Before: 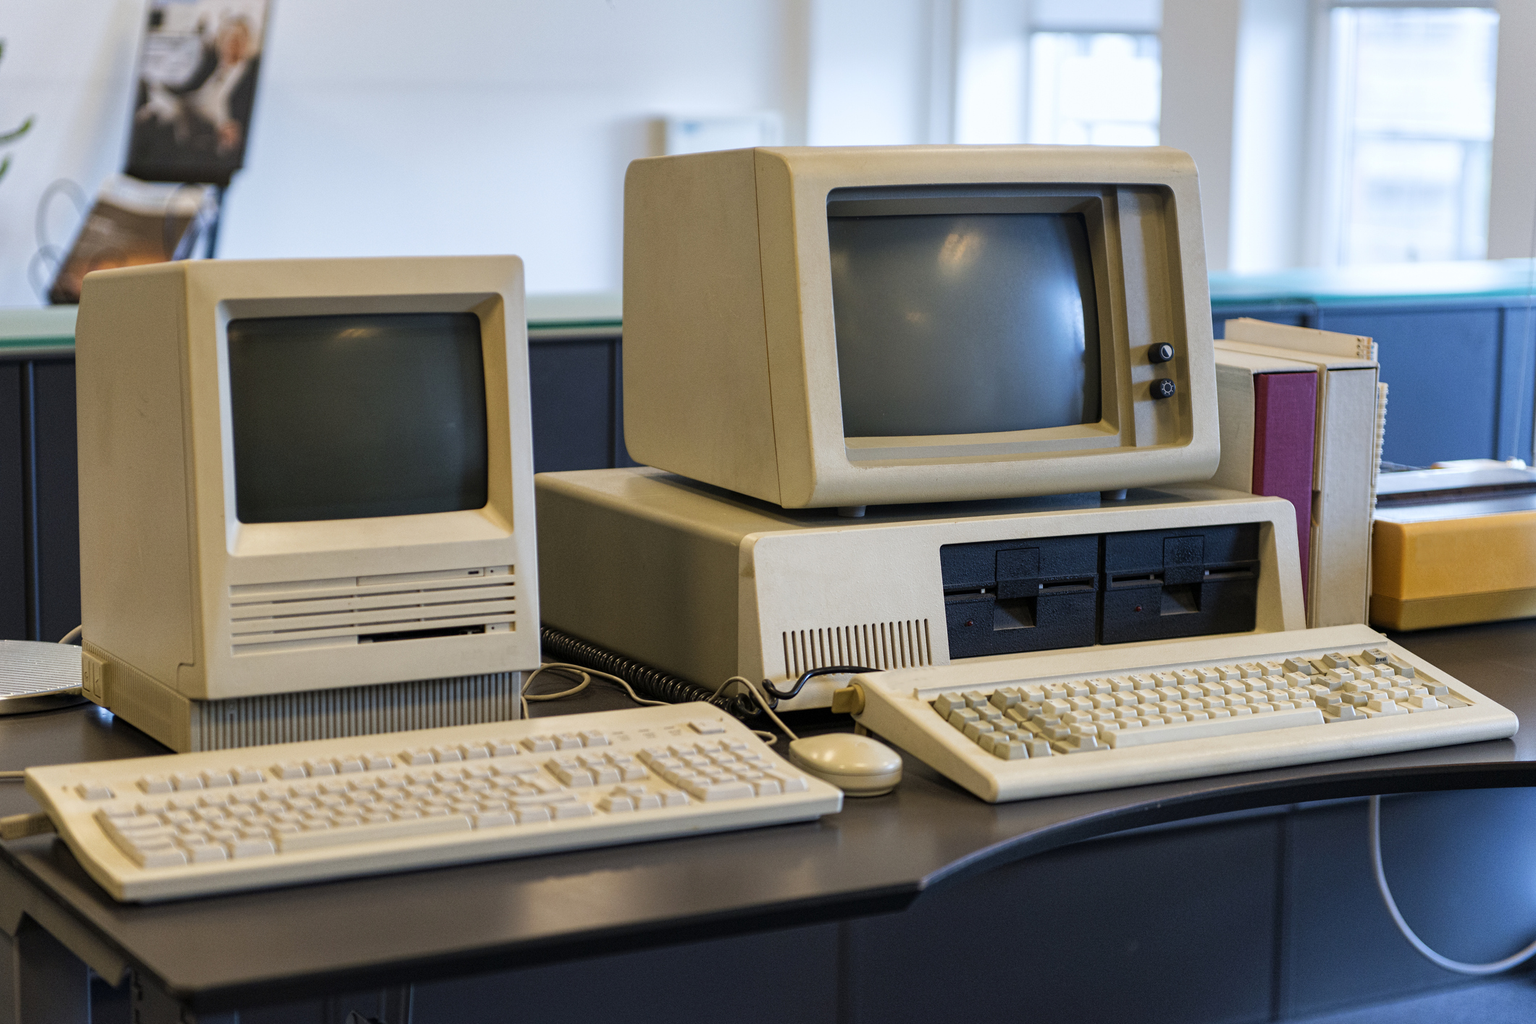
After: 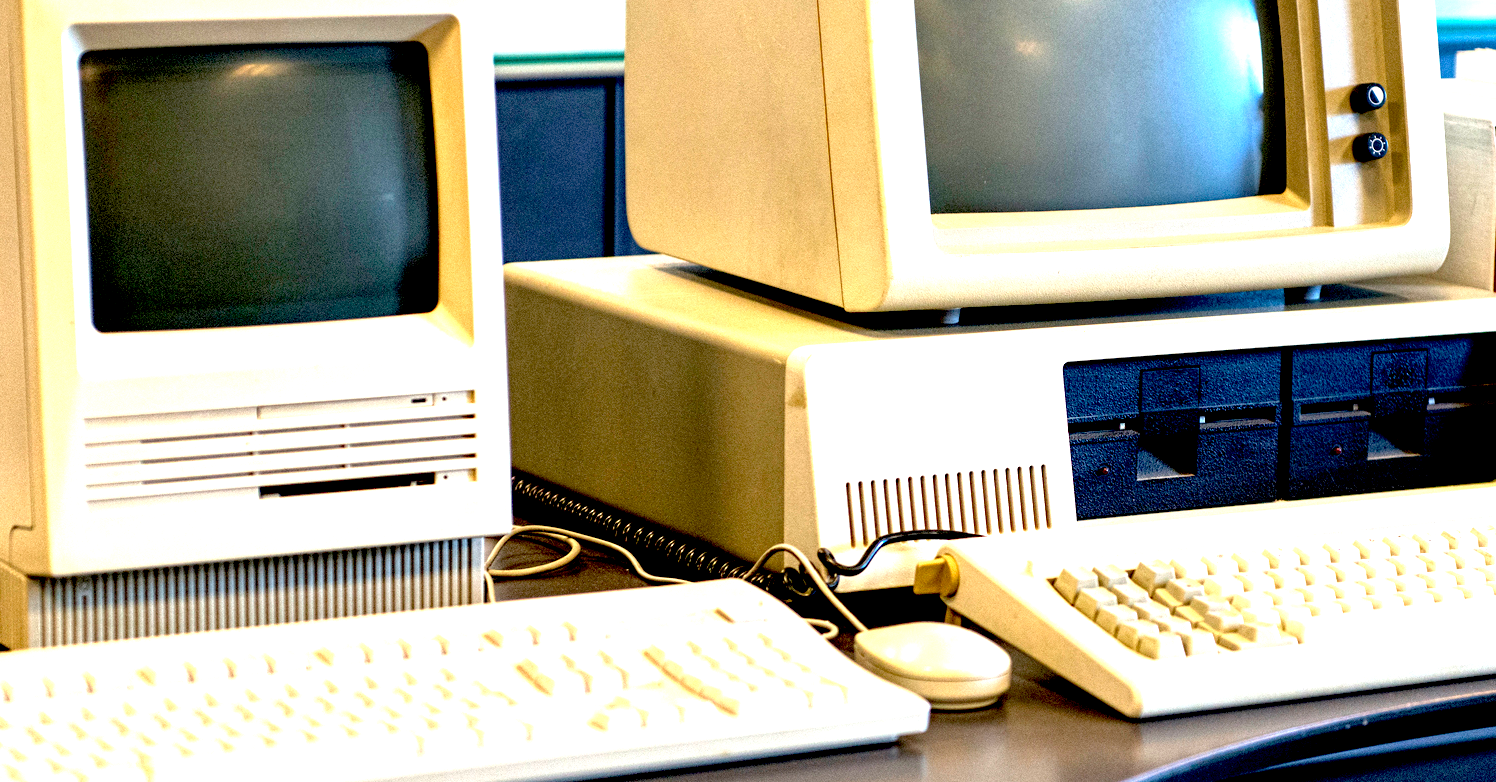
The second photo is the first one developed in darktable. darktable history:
exposure: black level correction 0.016, exposure 1.774 EV, compensate highlight preservation false
local contrast: highlights 83%, shadows 81%
crop: left 11.123%, top 27.61%, right 18.3%, bottom 17.034%
